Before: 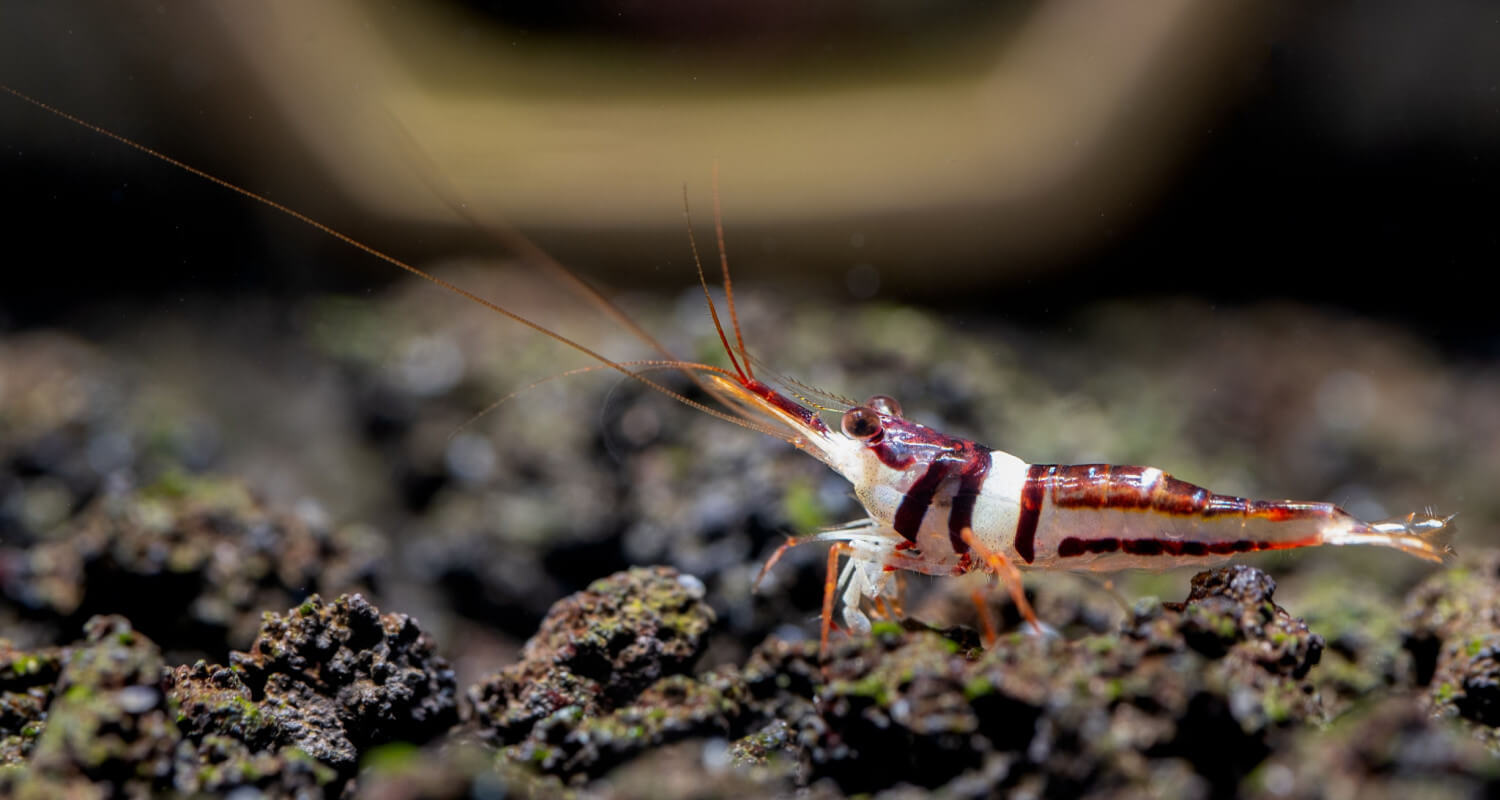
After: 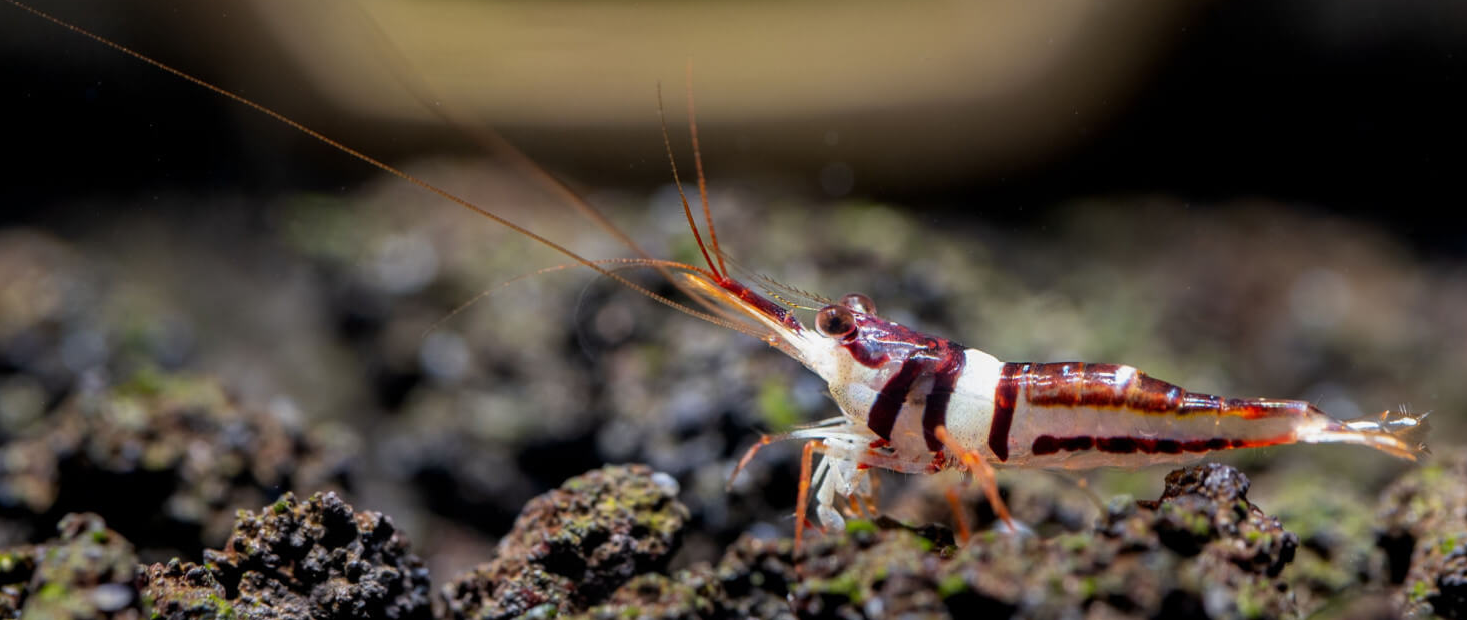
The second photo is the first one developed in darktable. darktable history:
crop and rotate: left 1.856%, top 12.861%, right 0.281%, bottom 9.515%
